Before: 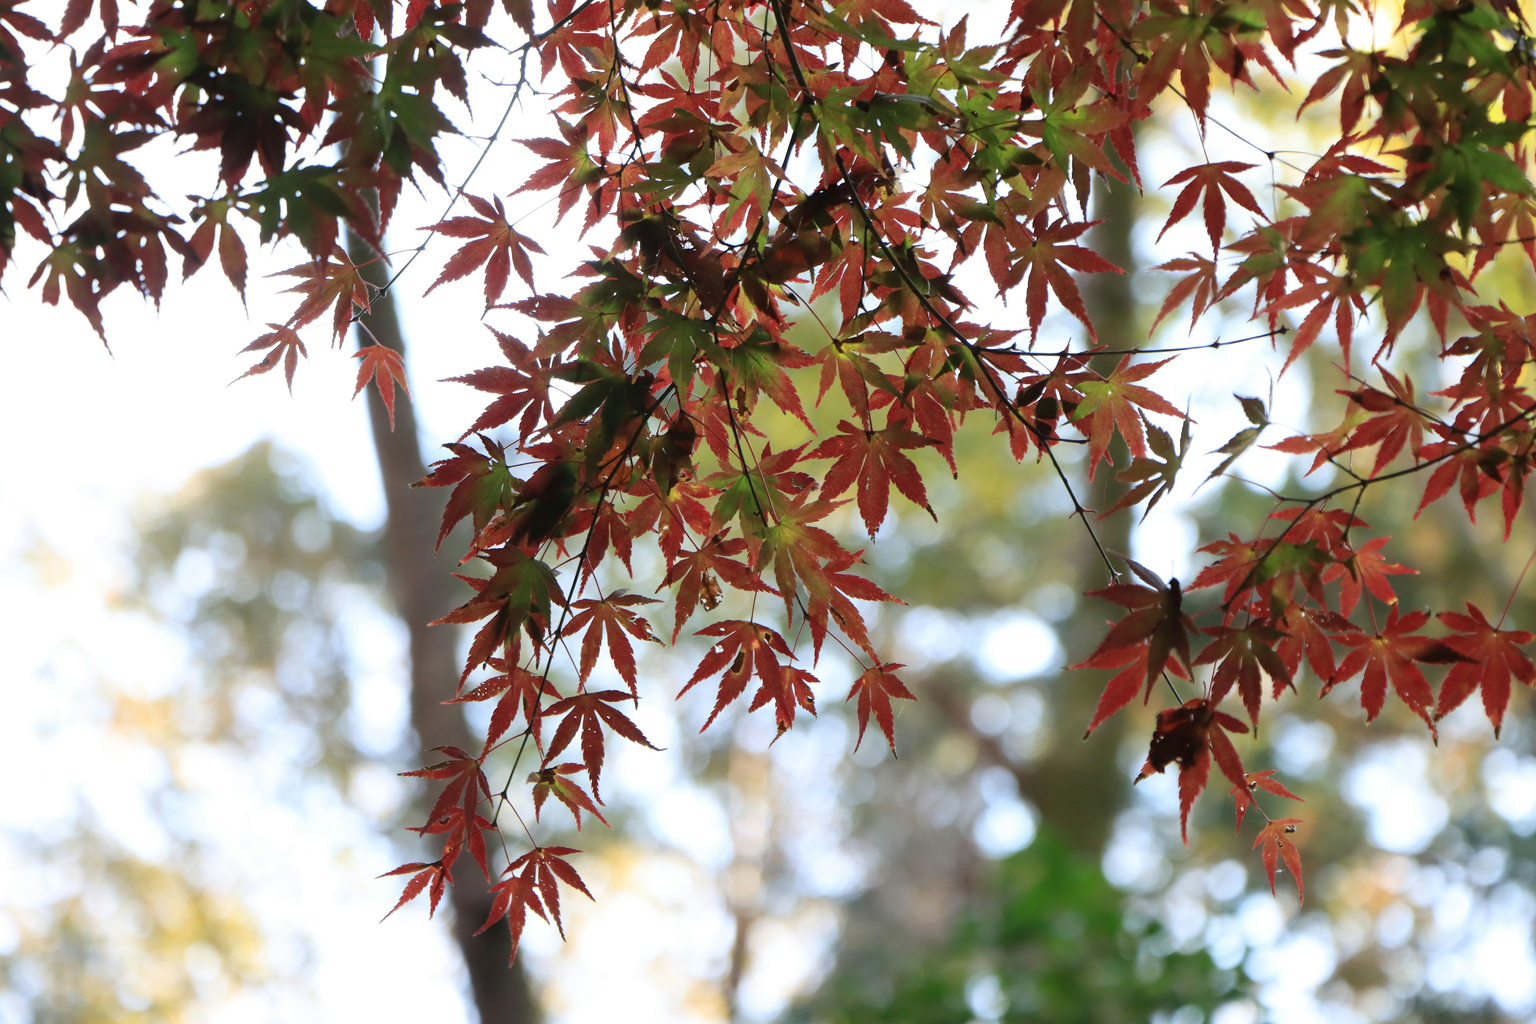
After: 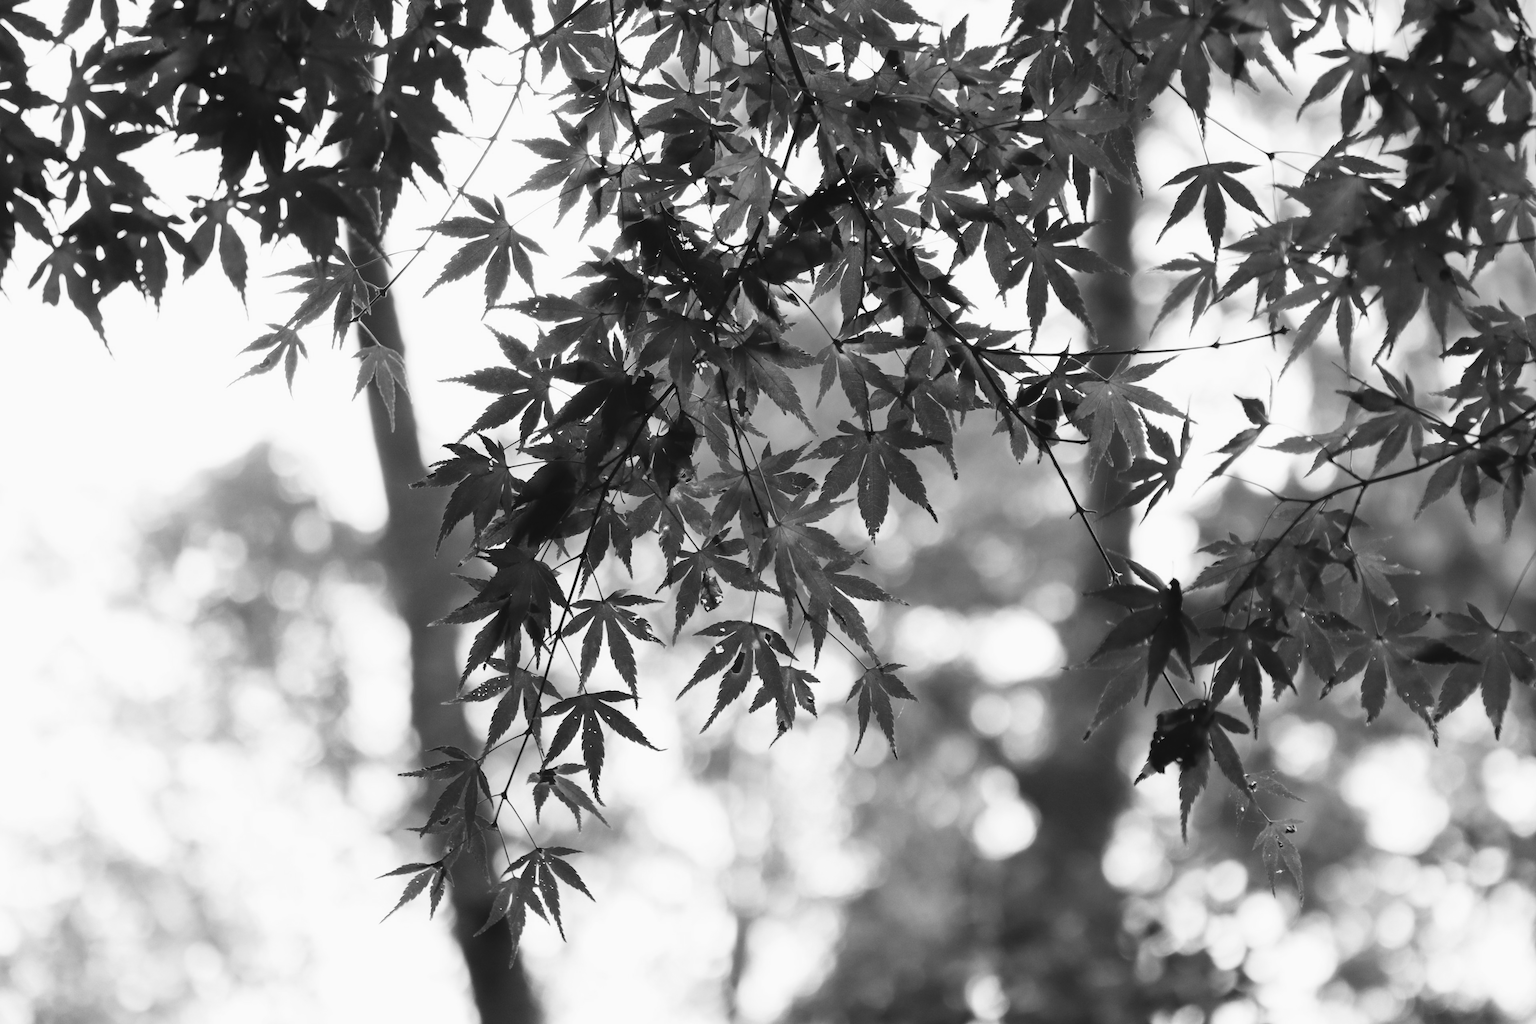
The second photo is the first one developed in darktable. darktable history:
tone curve: curves: ch0 [(0, 0.032) (0.181, 0.156) (0.751, 0.829) (1, 1)], color space Lab, linked channels, preserve colors none
color calibration "t3mujinpack channel mixer": output gray [0.31, 0.36, 0.33, 0], gray › normalize channels true, illuminant same as pipeline (D50), adaptation XYZ, x 0.346, y 0.359, gamut compression 0
